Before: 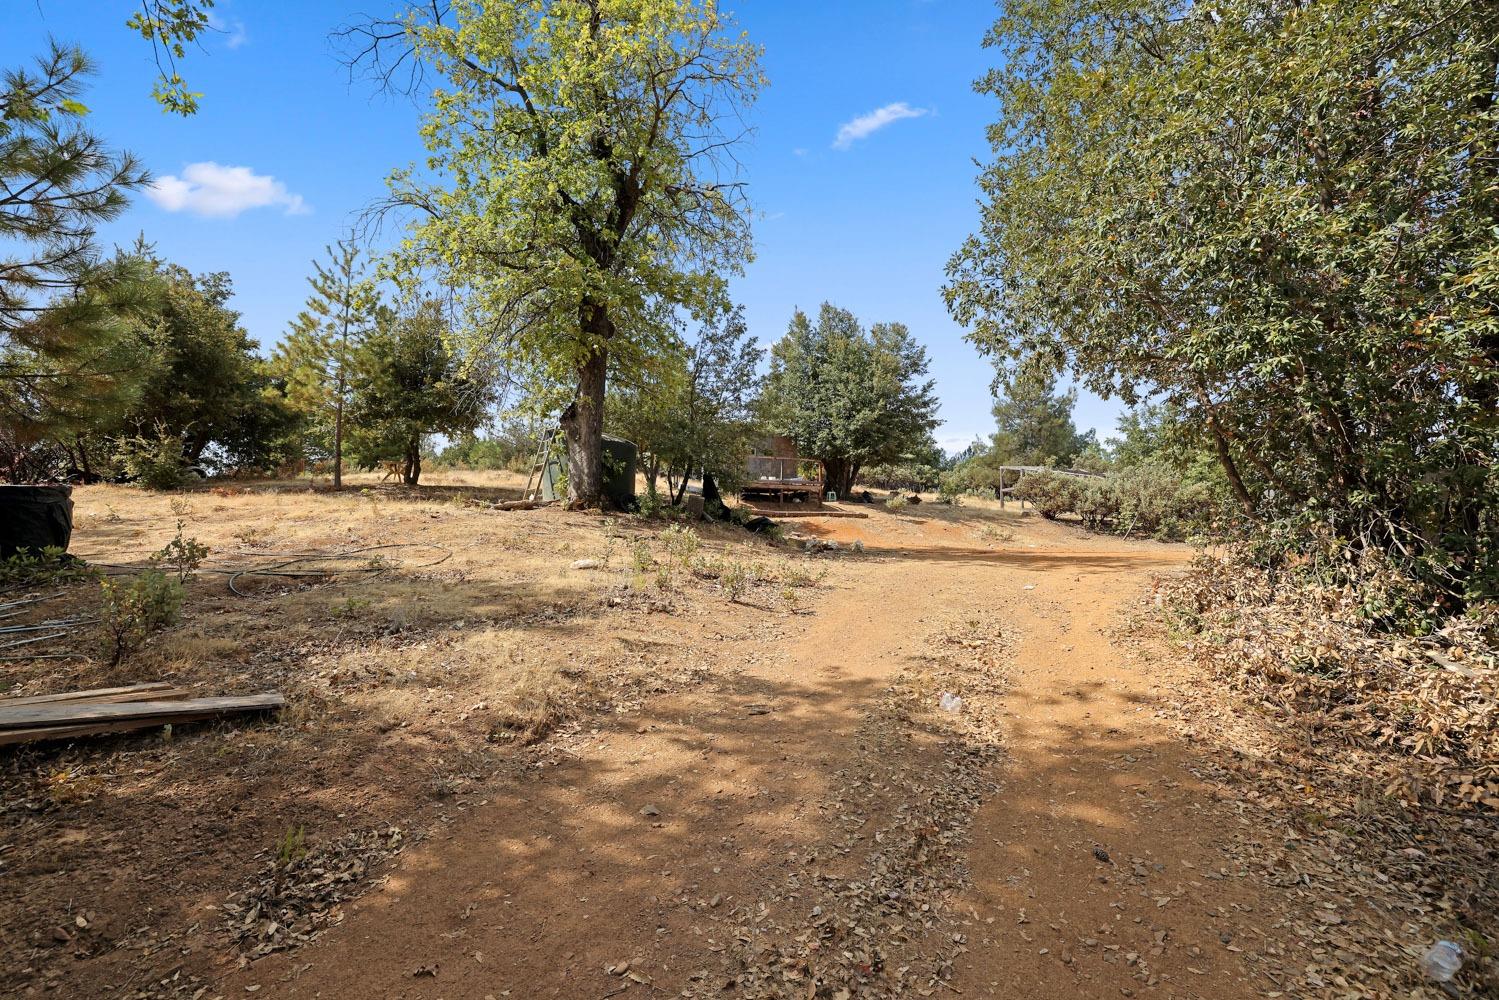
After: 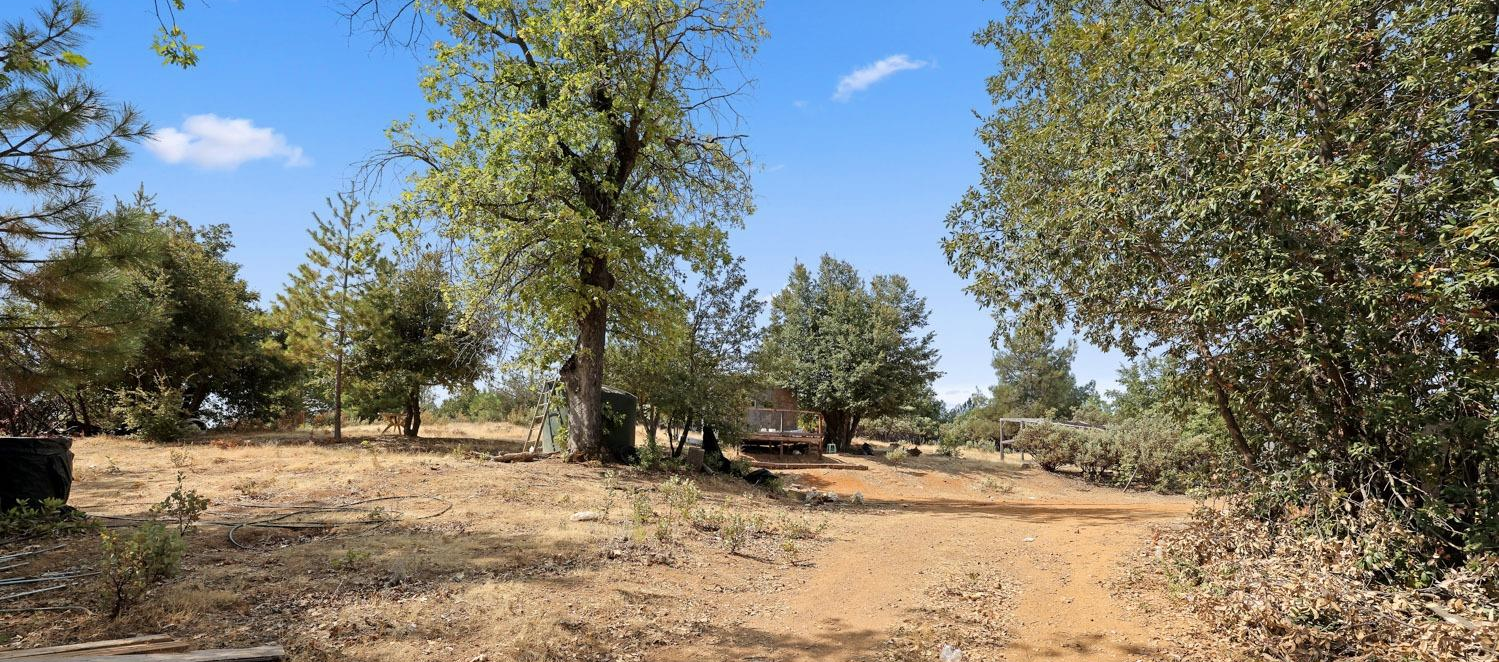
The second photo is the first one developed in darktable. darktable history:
crop and rotate: top 4.856%, bottom 28.923%
contrast brightness saturation: saturation -0.05
